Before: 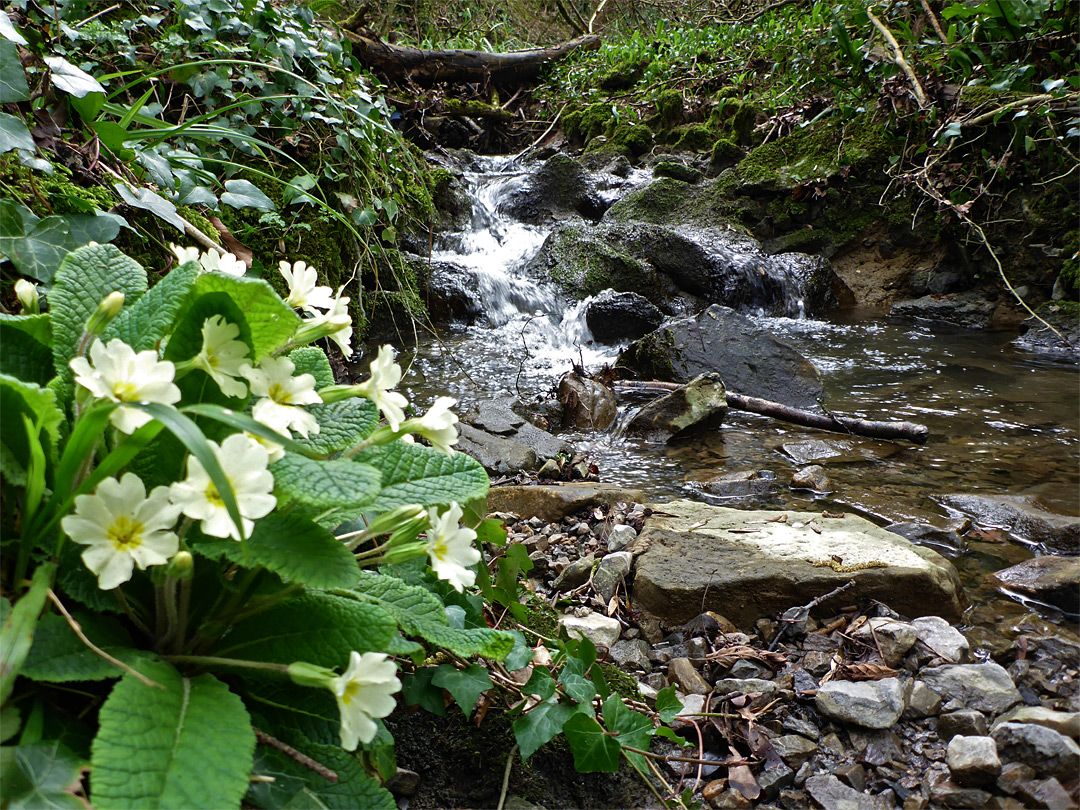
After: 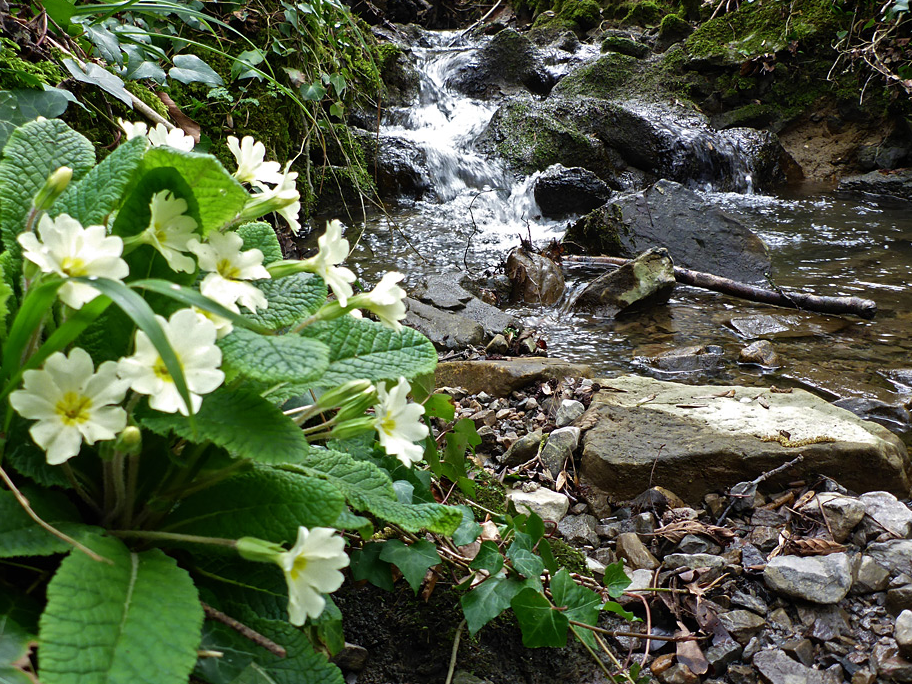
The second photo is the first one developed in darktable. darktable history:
crop and rotate: left 4.829%, top 15.519%, right 10.654%
